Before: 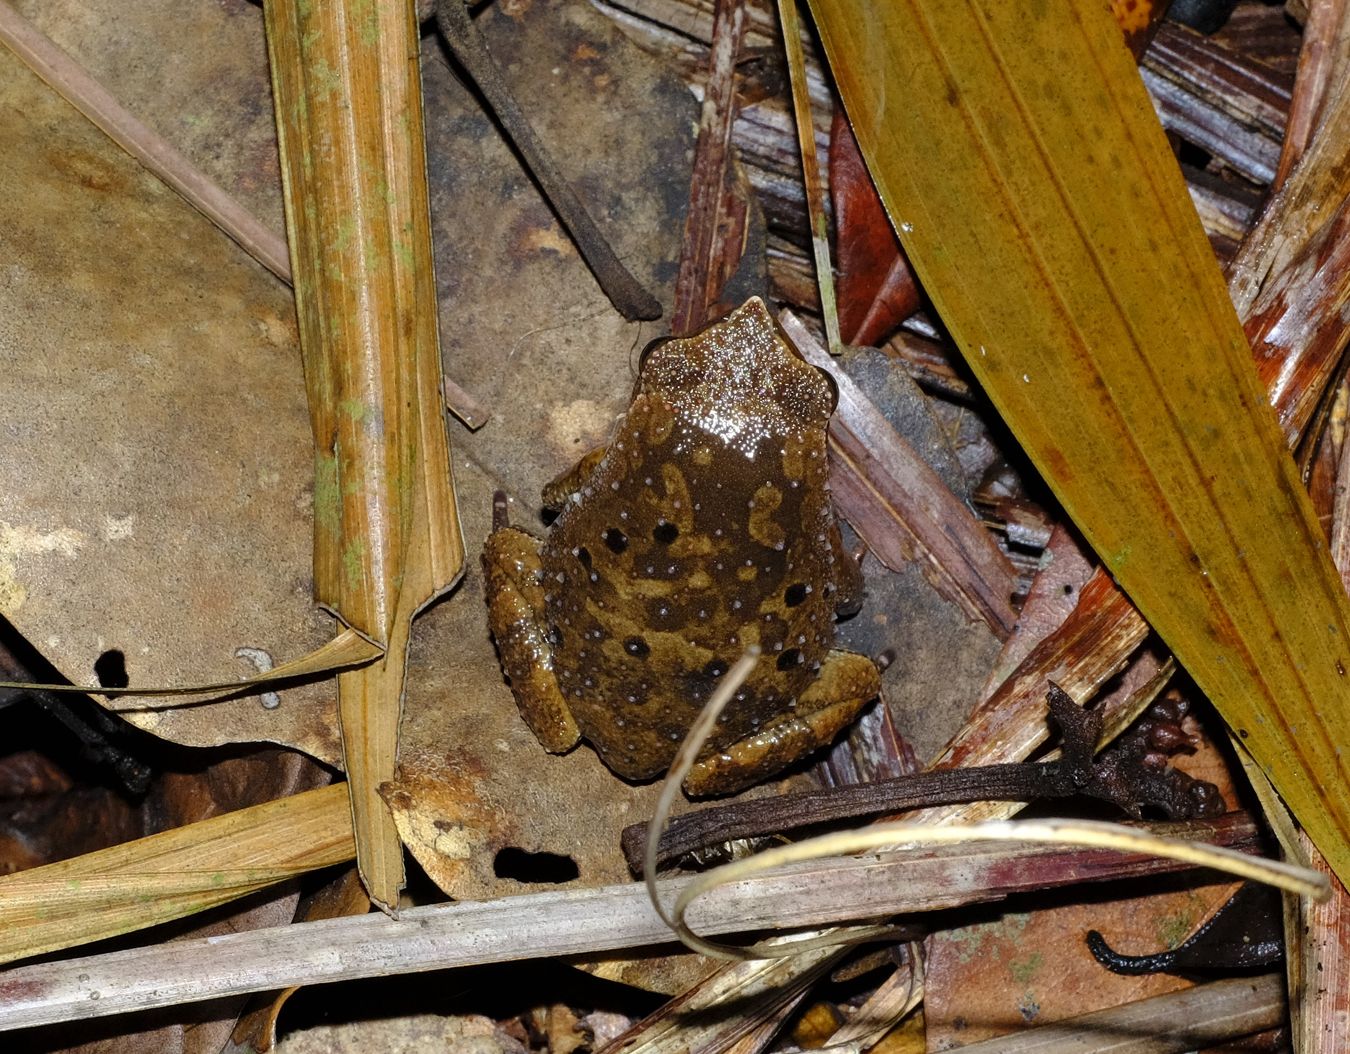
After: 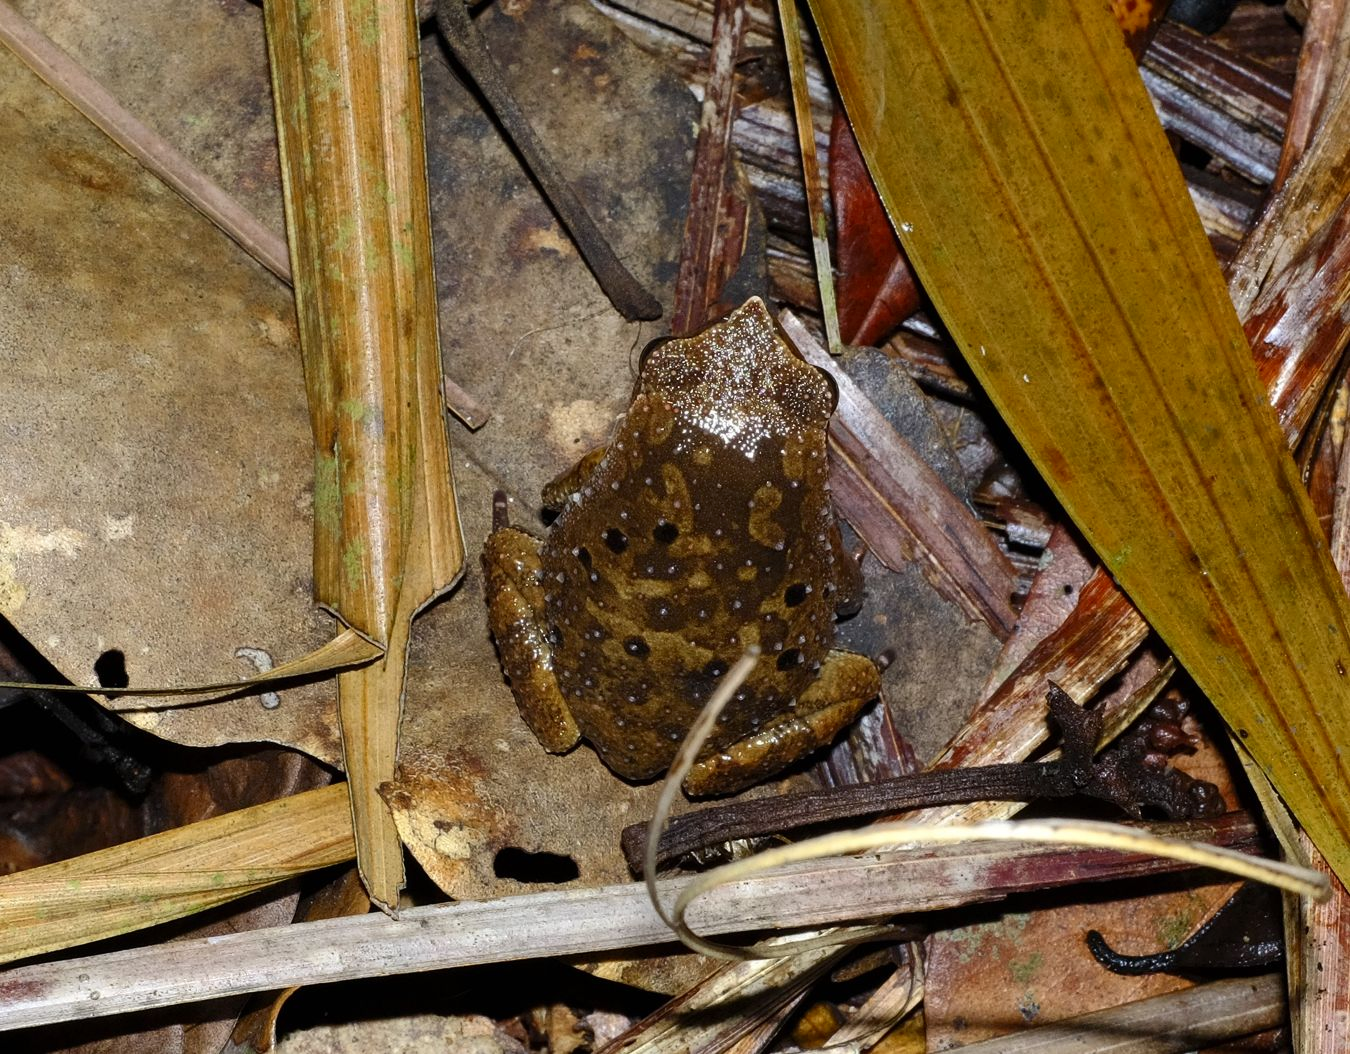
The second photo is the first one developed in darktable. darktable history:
tone curve: curves: ch0 [(0, 0) (0.339, 0.306) (0.687, 0.706) (1, 1)], color space Lab, independent channels, preserve colors none
